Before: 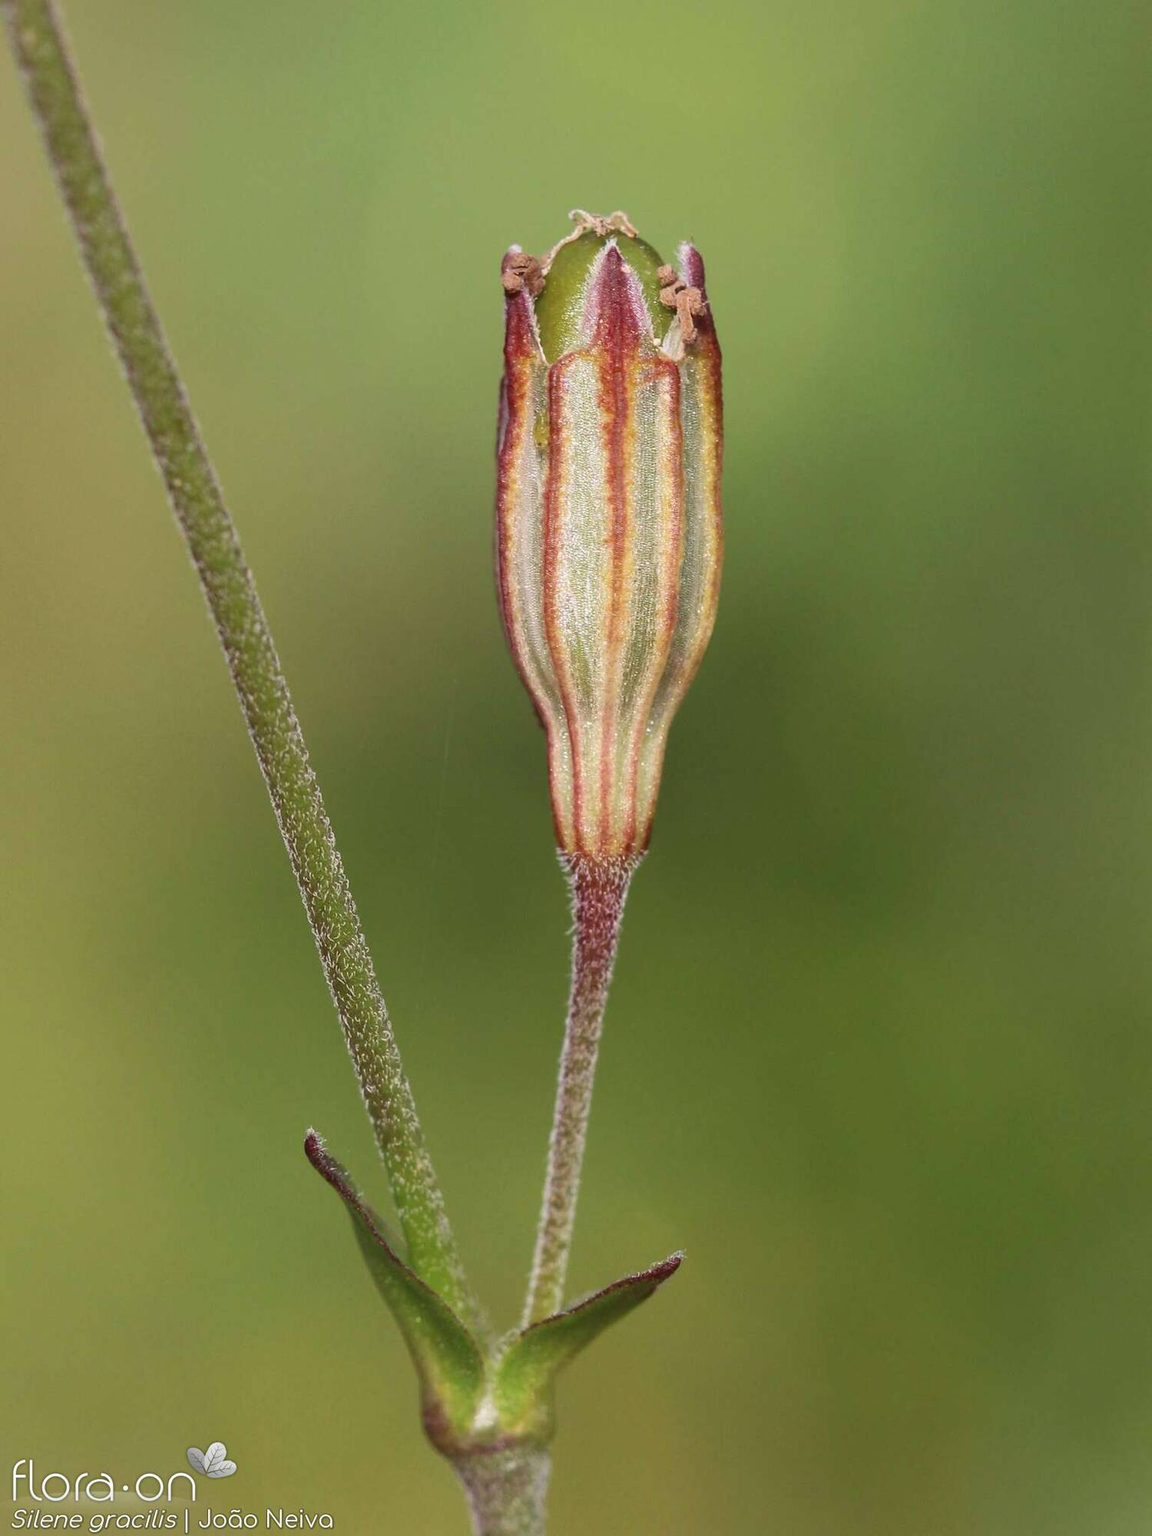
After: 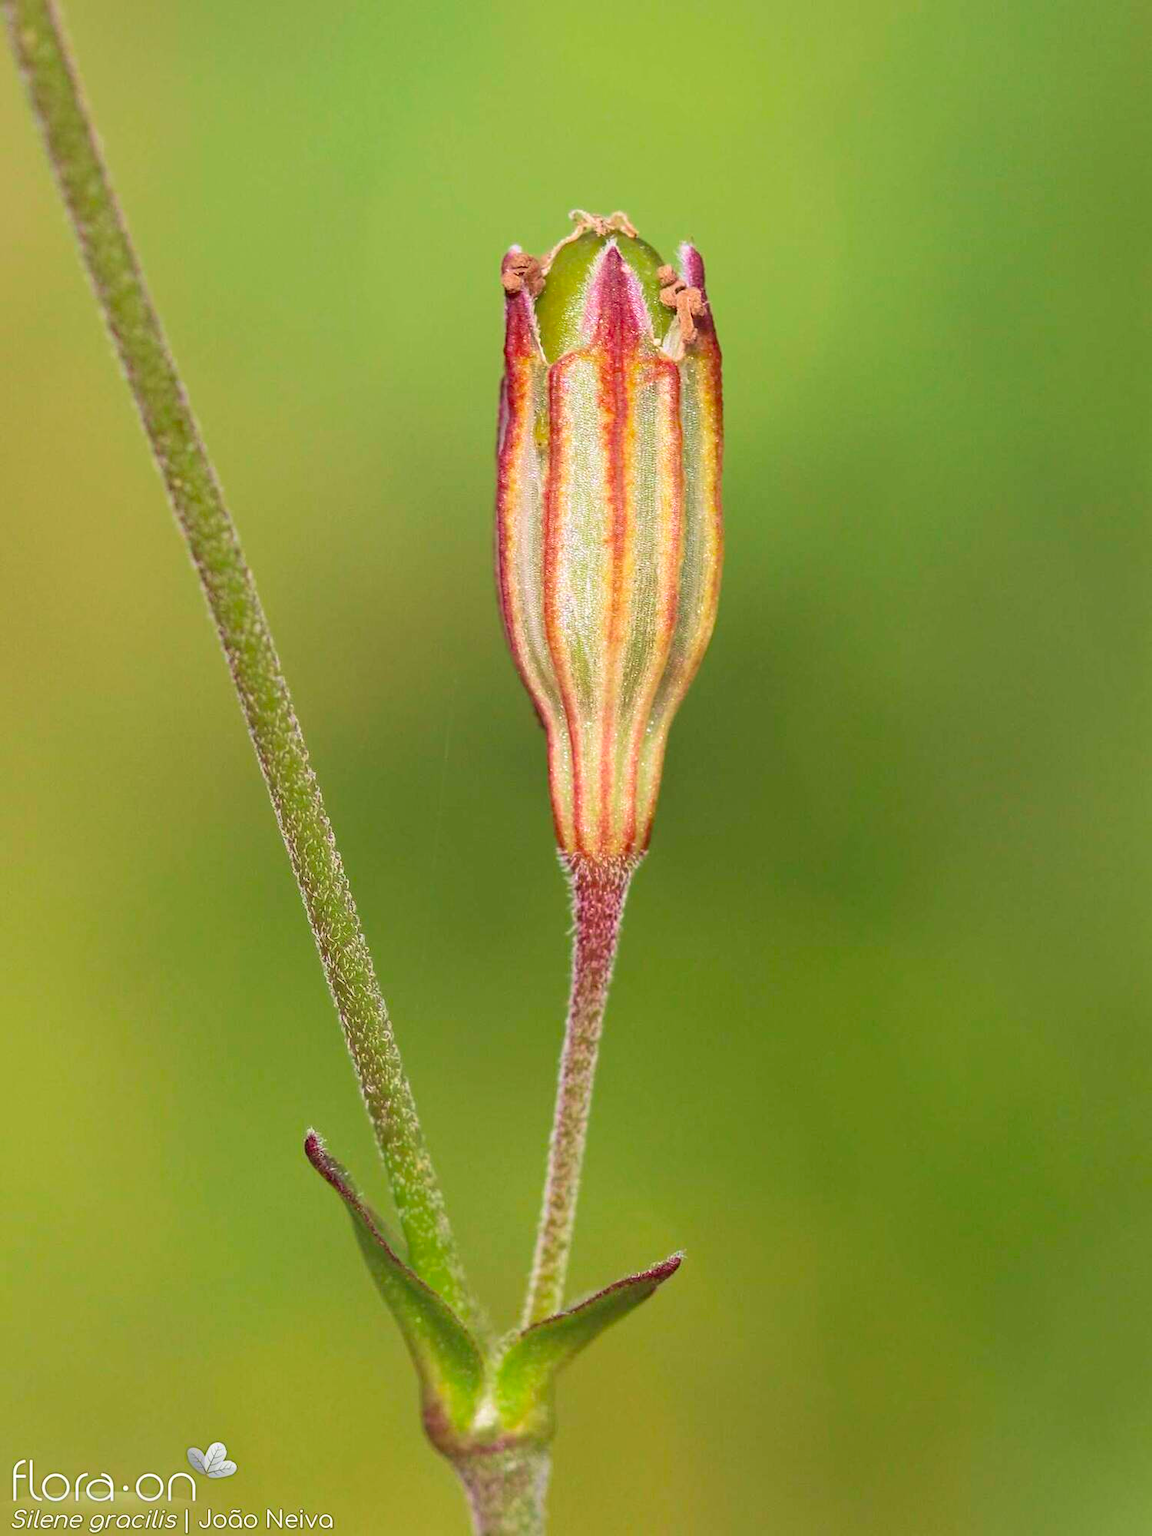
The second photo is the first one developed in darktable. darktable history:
velvia: on, module defaults
contrast brightness saturation: contrast 0.067, brightness 0.175, saturation 0.396
haze removal: compatibility mode true, adaptive false
